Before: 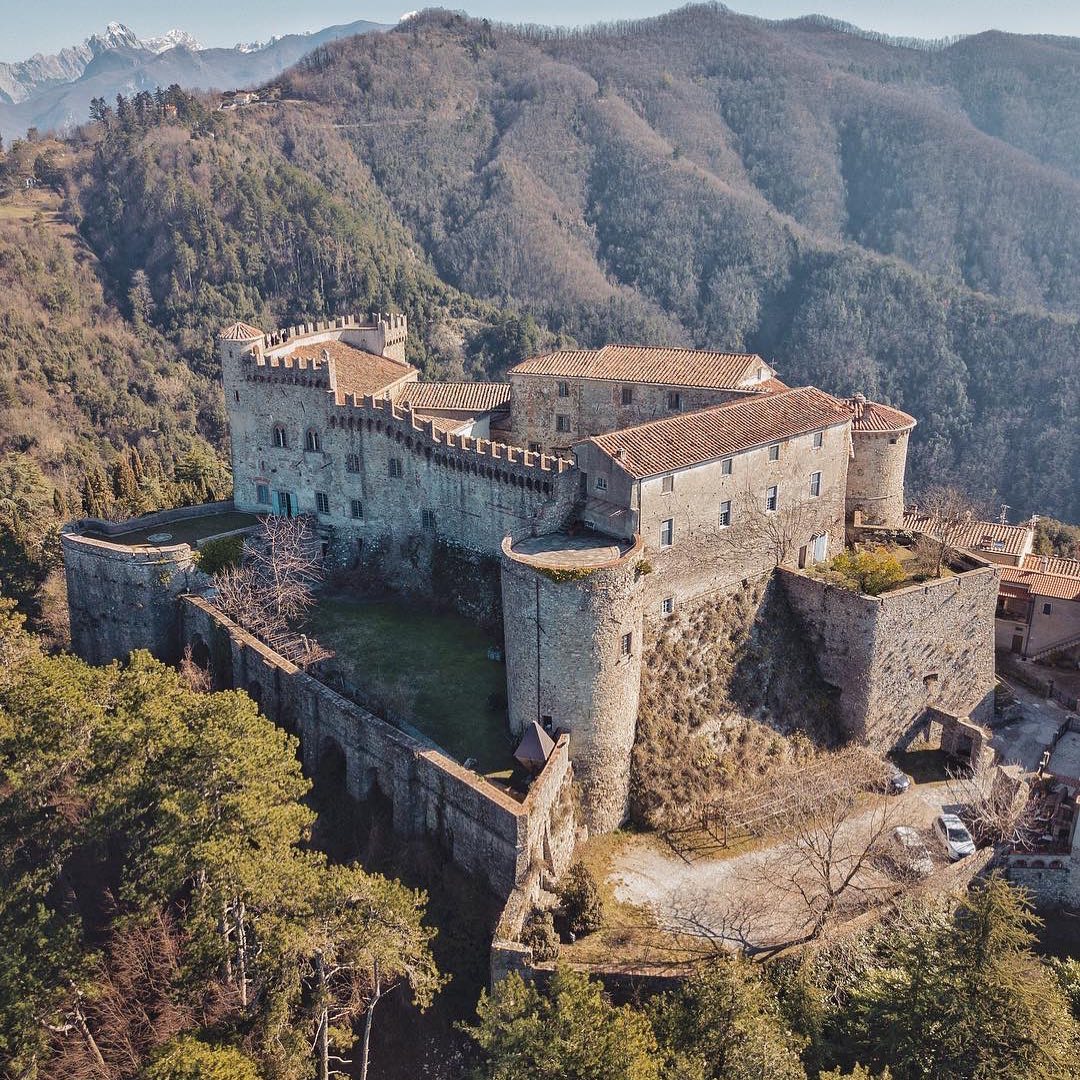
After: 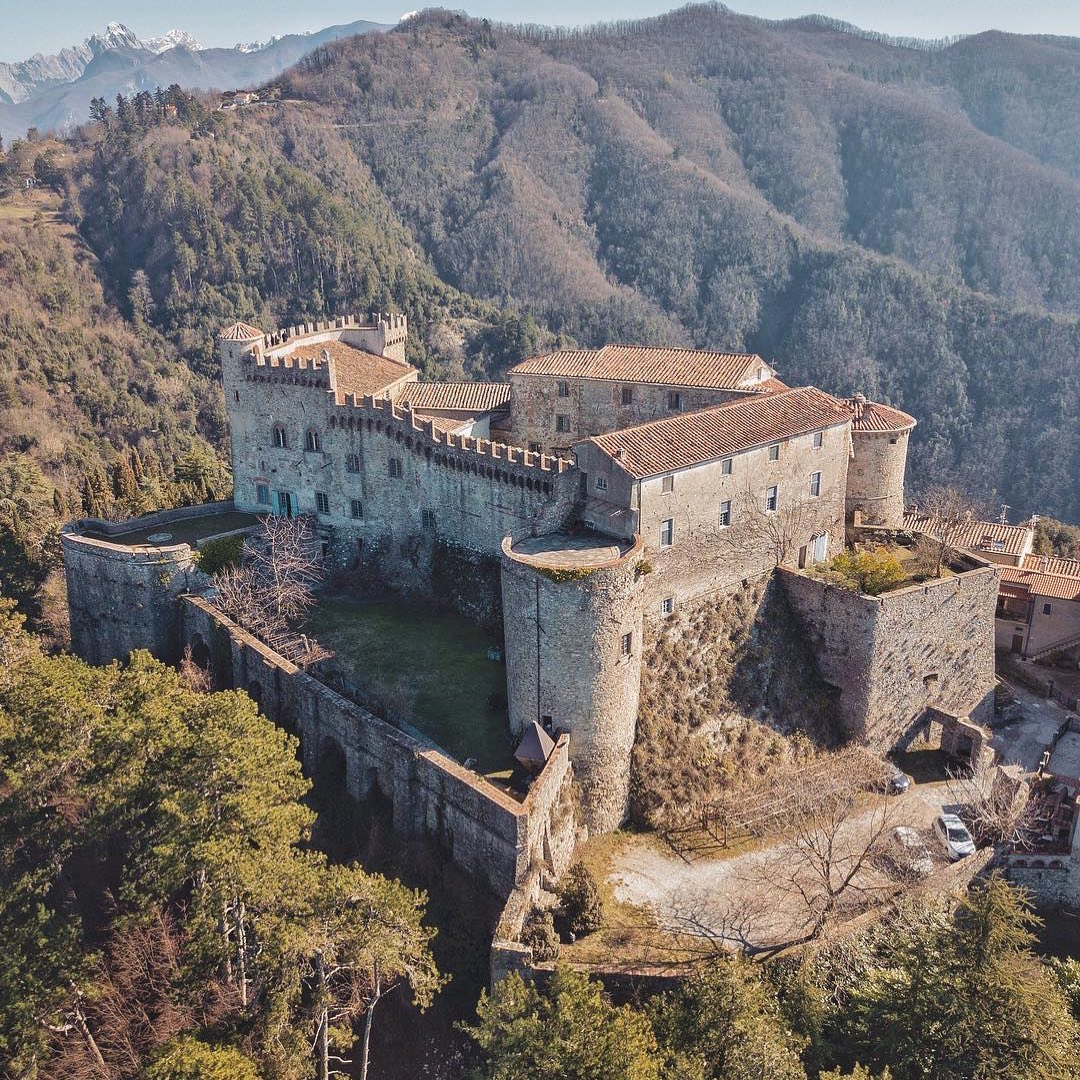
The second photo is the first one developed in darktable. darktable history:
exposure: black level correction -0.003, exposure 0.04 EV, compensate highlight preservation false
bloom: size 9%, threshold 100%, strength 7%
